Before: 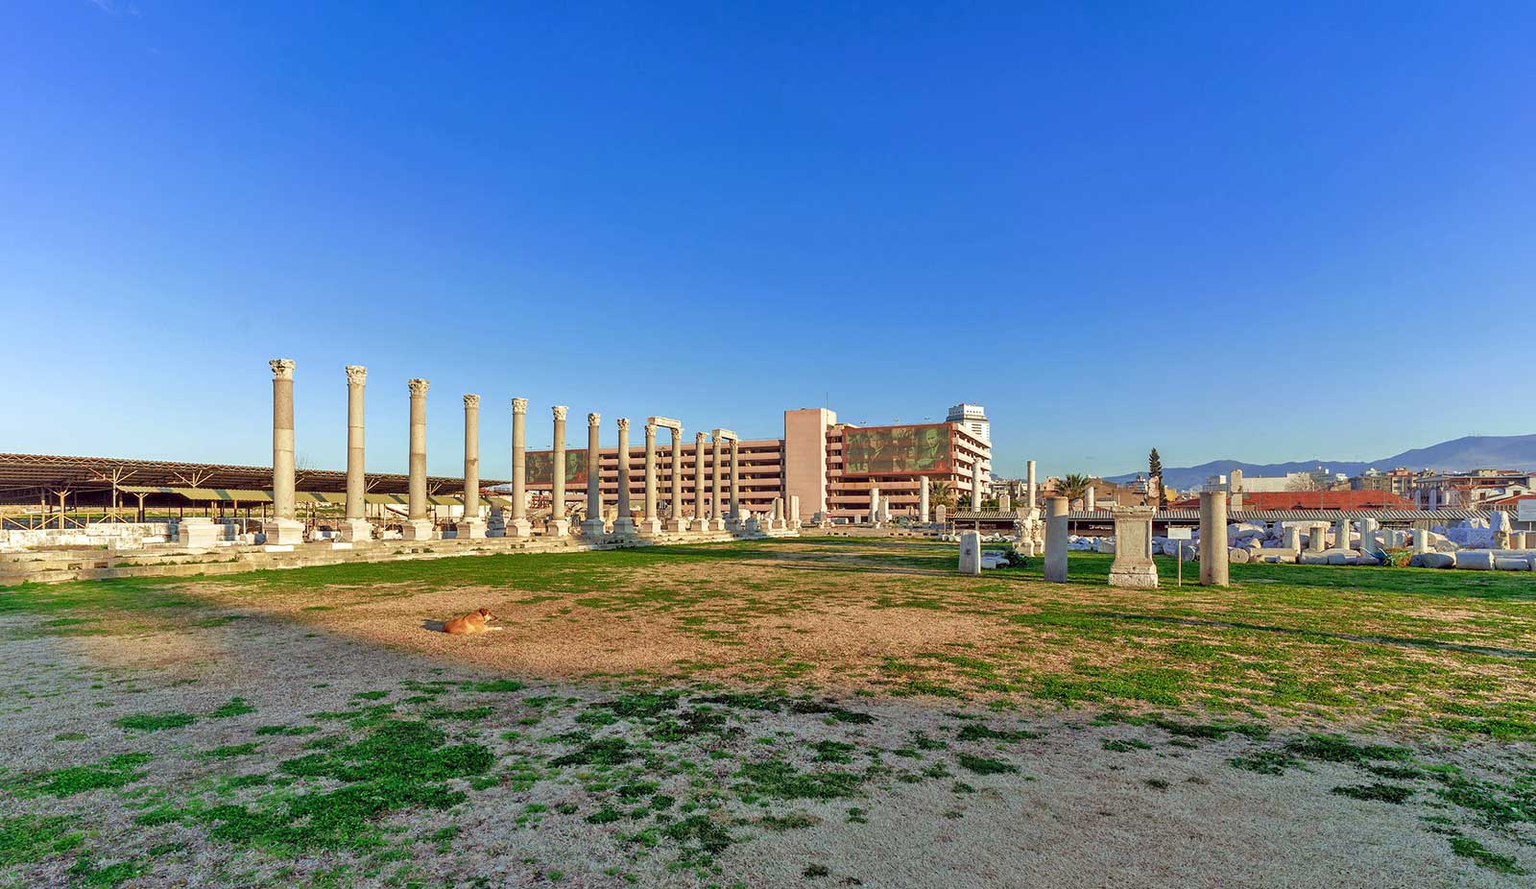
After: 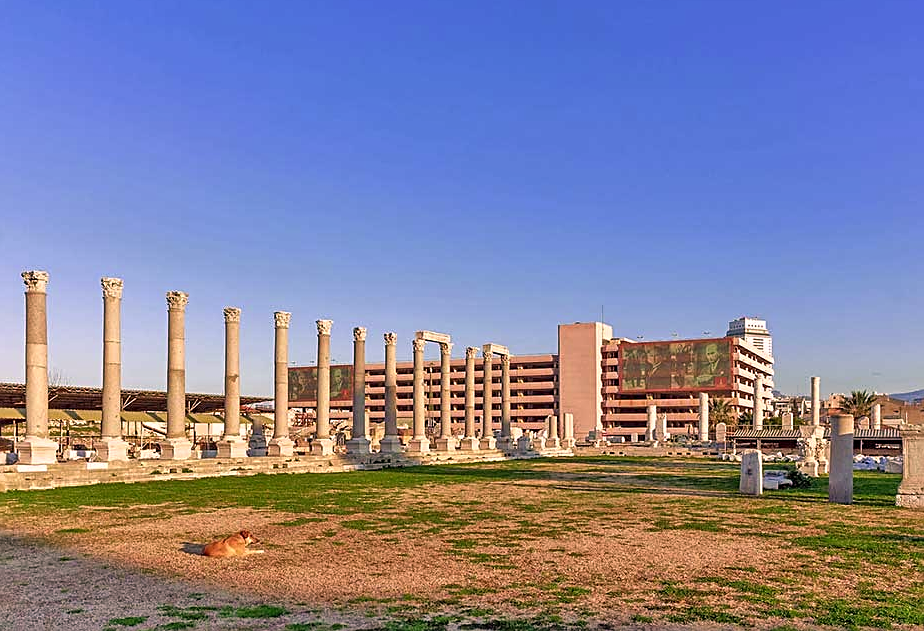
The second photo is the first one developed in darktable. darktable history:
sharpen: on, module defaults
shadows and highlights: shadows 60, soften with gaussian
color correction: highlights a* 14.52, highlights b* 4.84
crop: left 16.202%, top 11.208%, right 26.045%, bottom 20.557%
